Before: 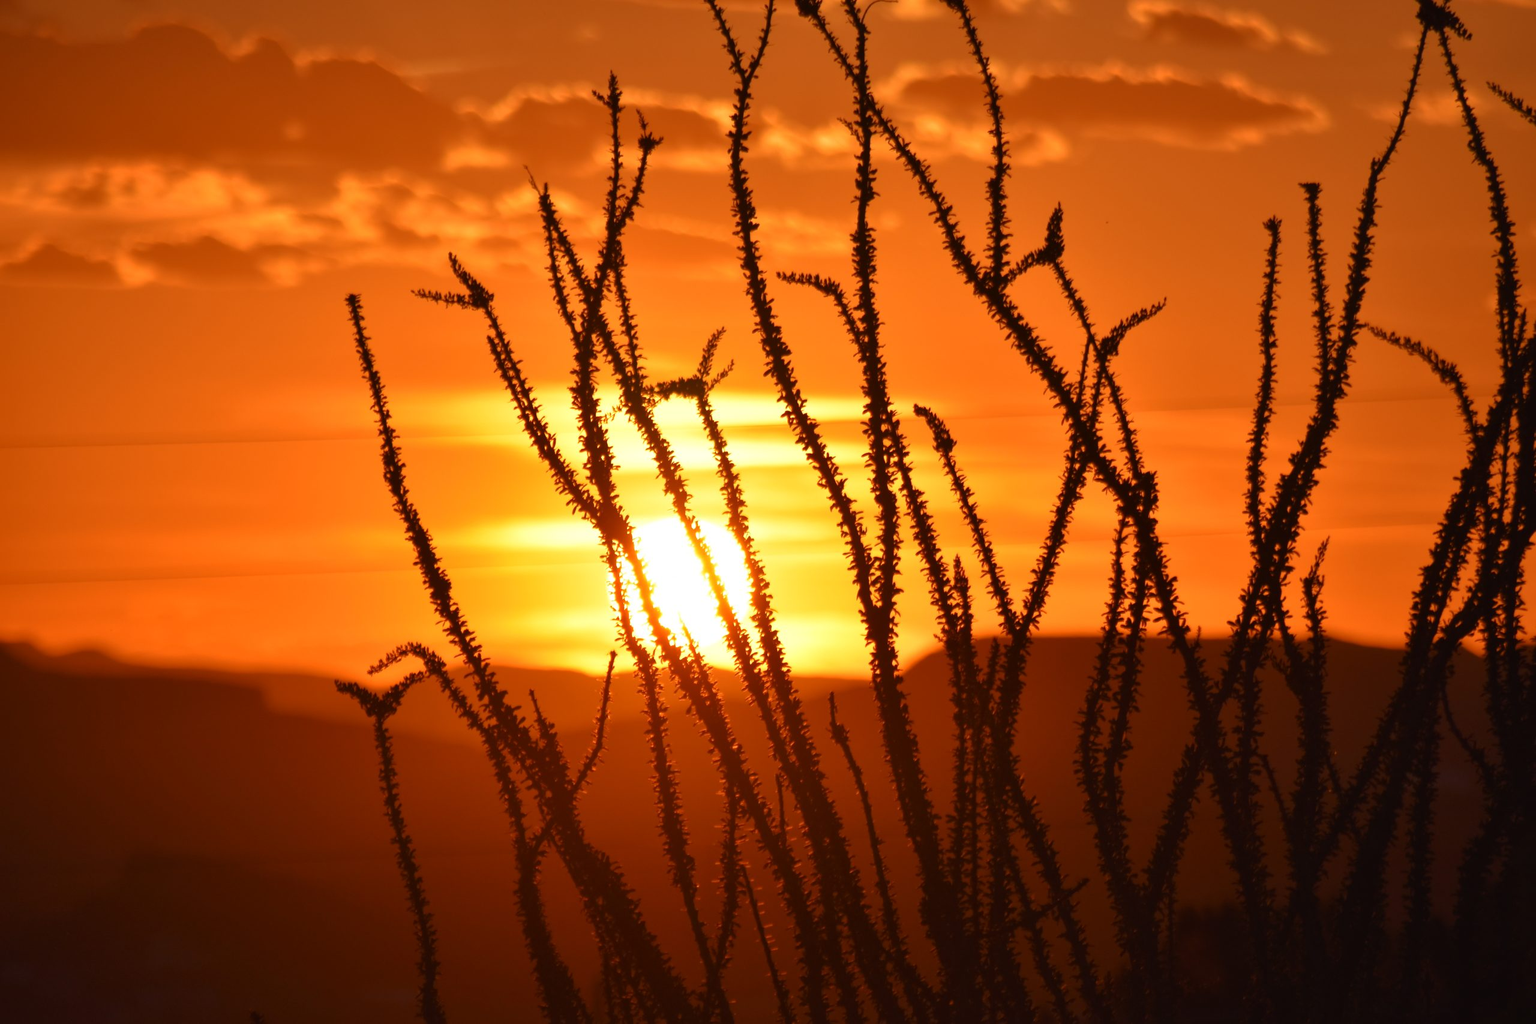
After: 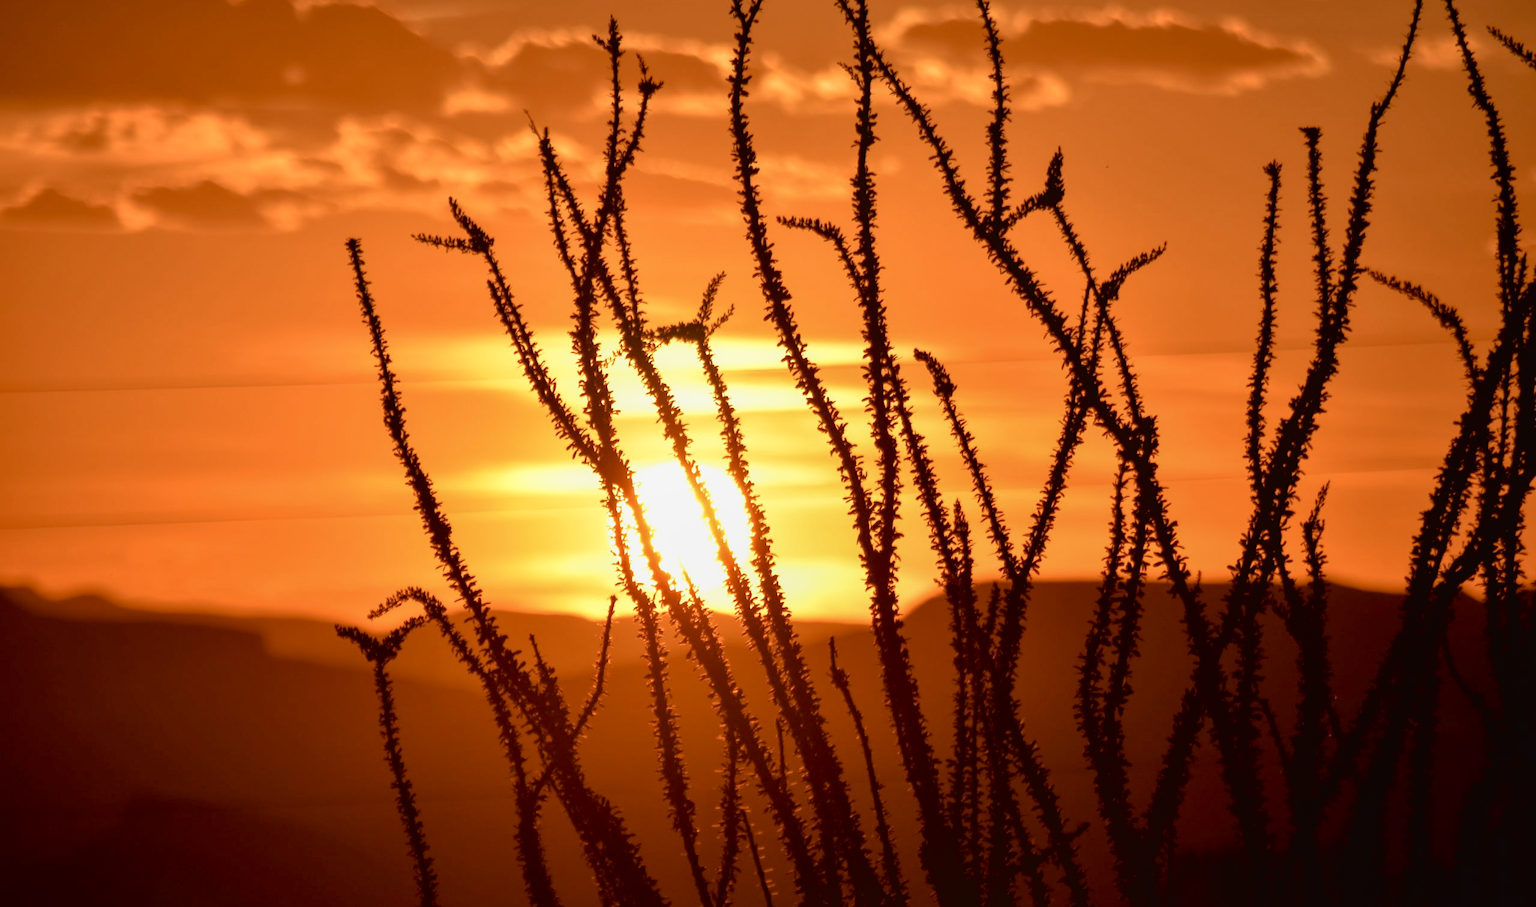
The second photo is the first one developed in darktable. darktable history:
crop and rotate: top 5.477%, bottom 5.853%
exposure: black level correction 0.01, exposure 0.111 EV, compensate highlight preservation false
contrast brightness saturation: saturation -0.175
shadows and highlights: shadows -9.32, white point adjustment 1.63, highlights 9.63
local contrast: detail 109%
